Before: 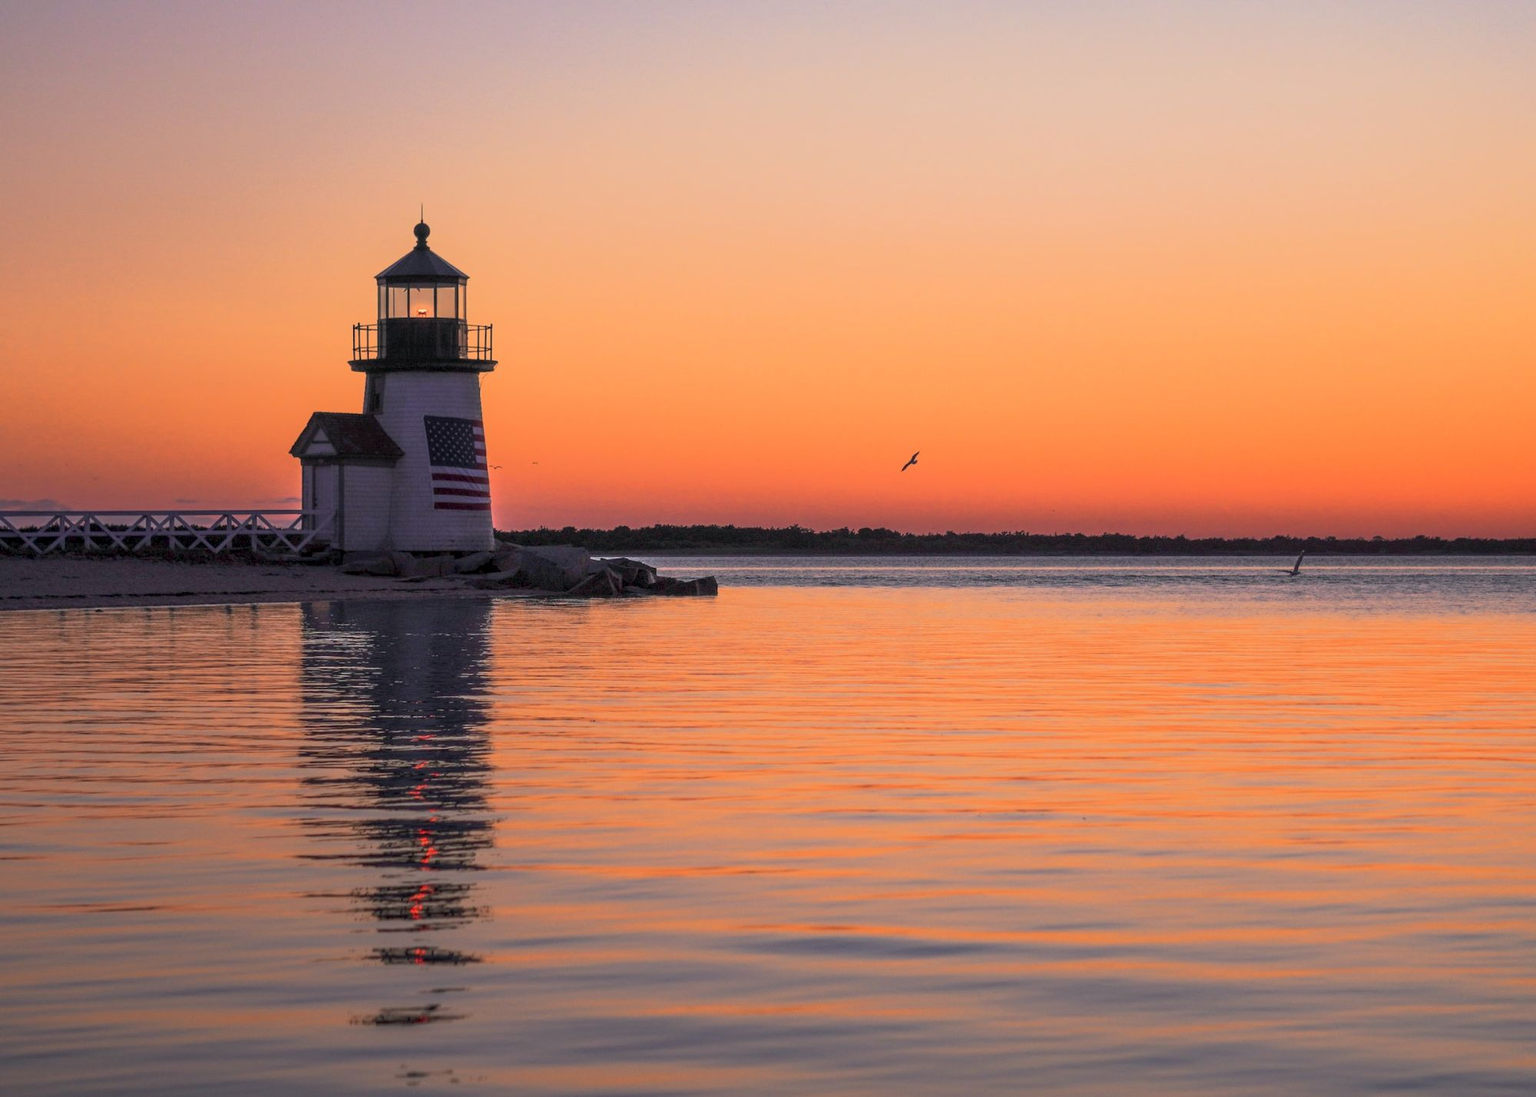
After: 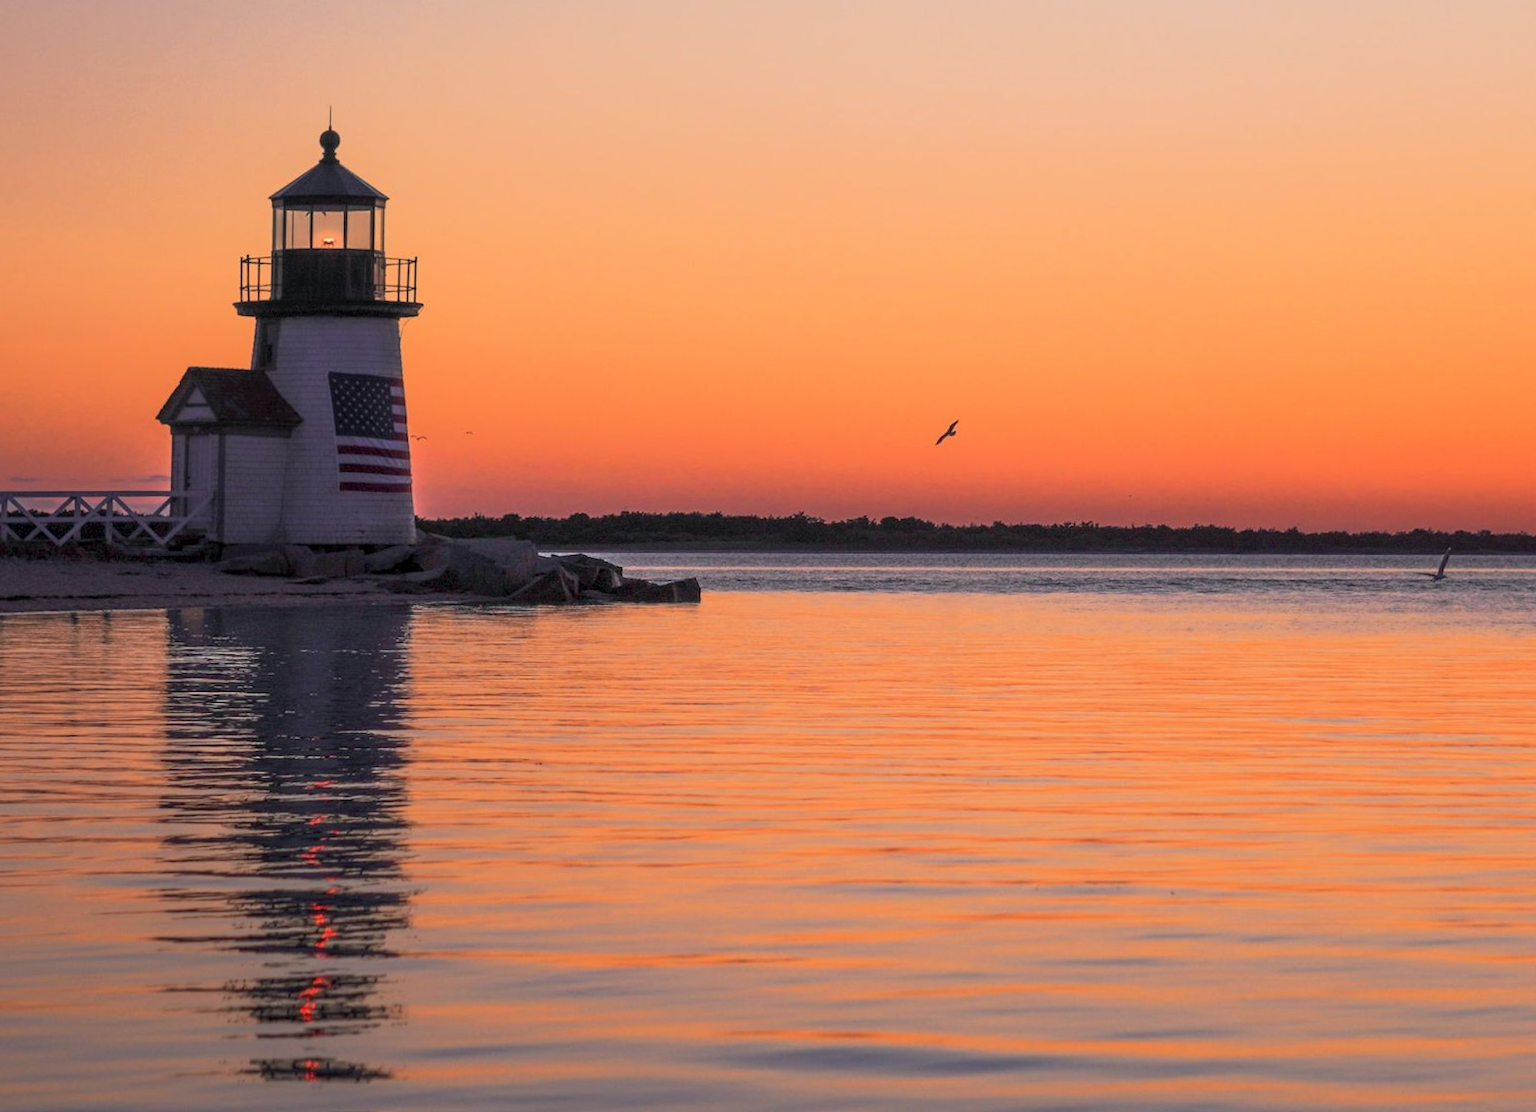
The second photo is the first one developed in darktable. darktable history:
rotate and perspective: rotation 0.226°, lens shift (vertical) -0.042, crop left 0.023, crop right 0.982, crop top 0.006, crop bottom 0.994
crop and rotate: left 10.071%, top 10.071%, right 10.02%, bottom 10.02%
exposure: black level correction 0, compensate exposure bias true, compensate highlight preservation false
